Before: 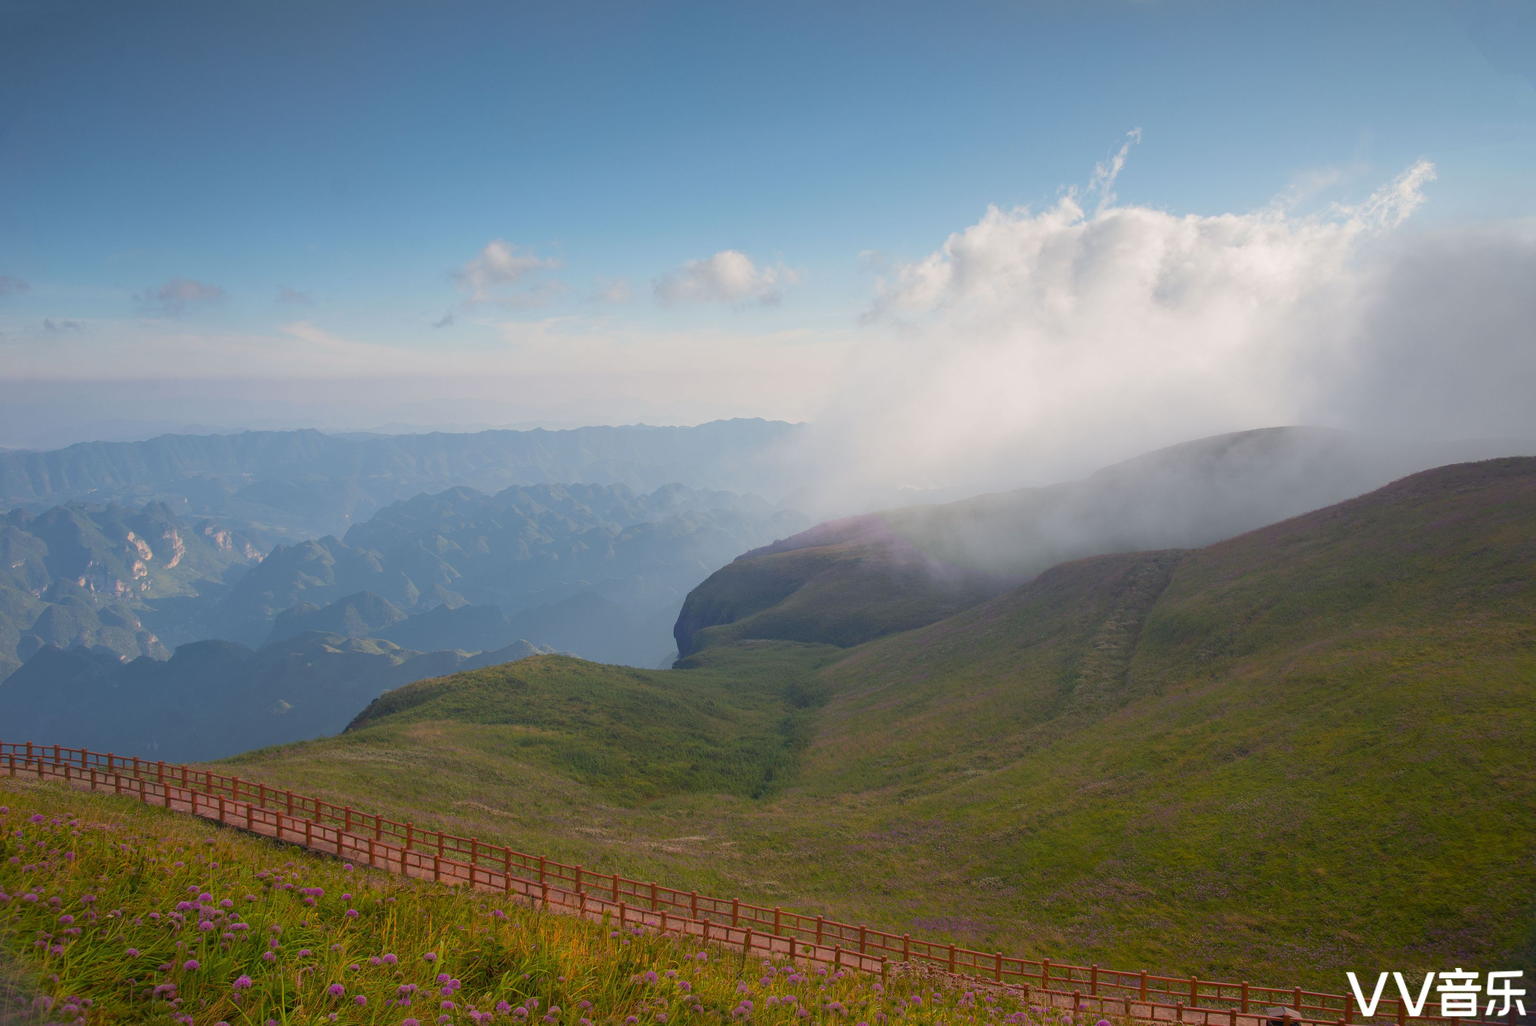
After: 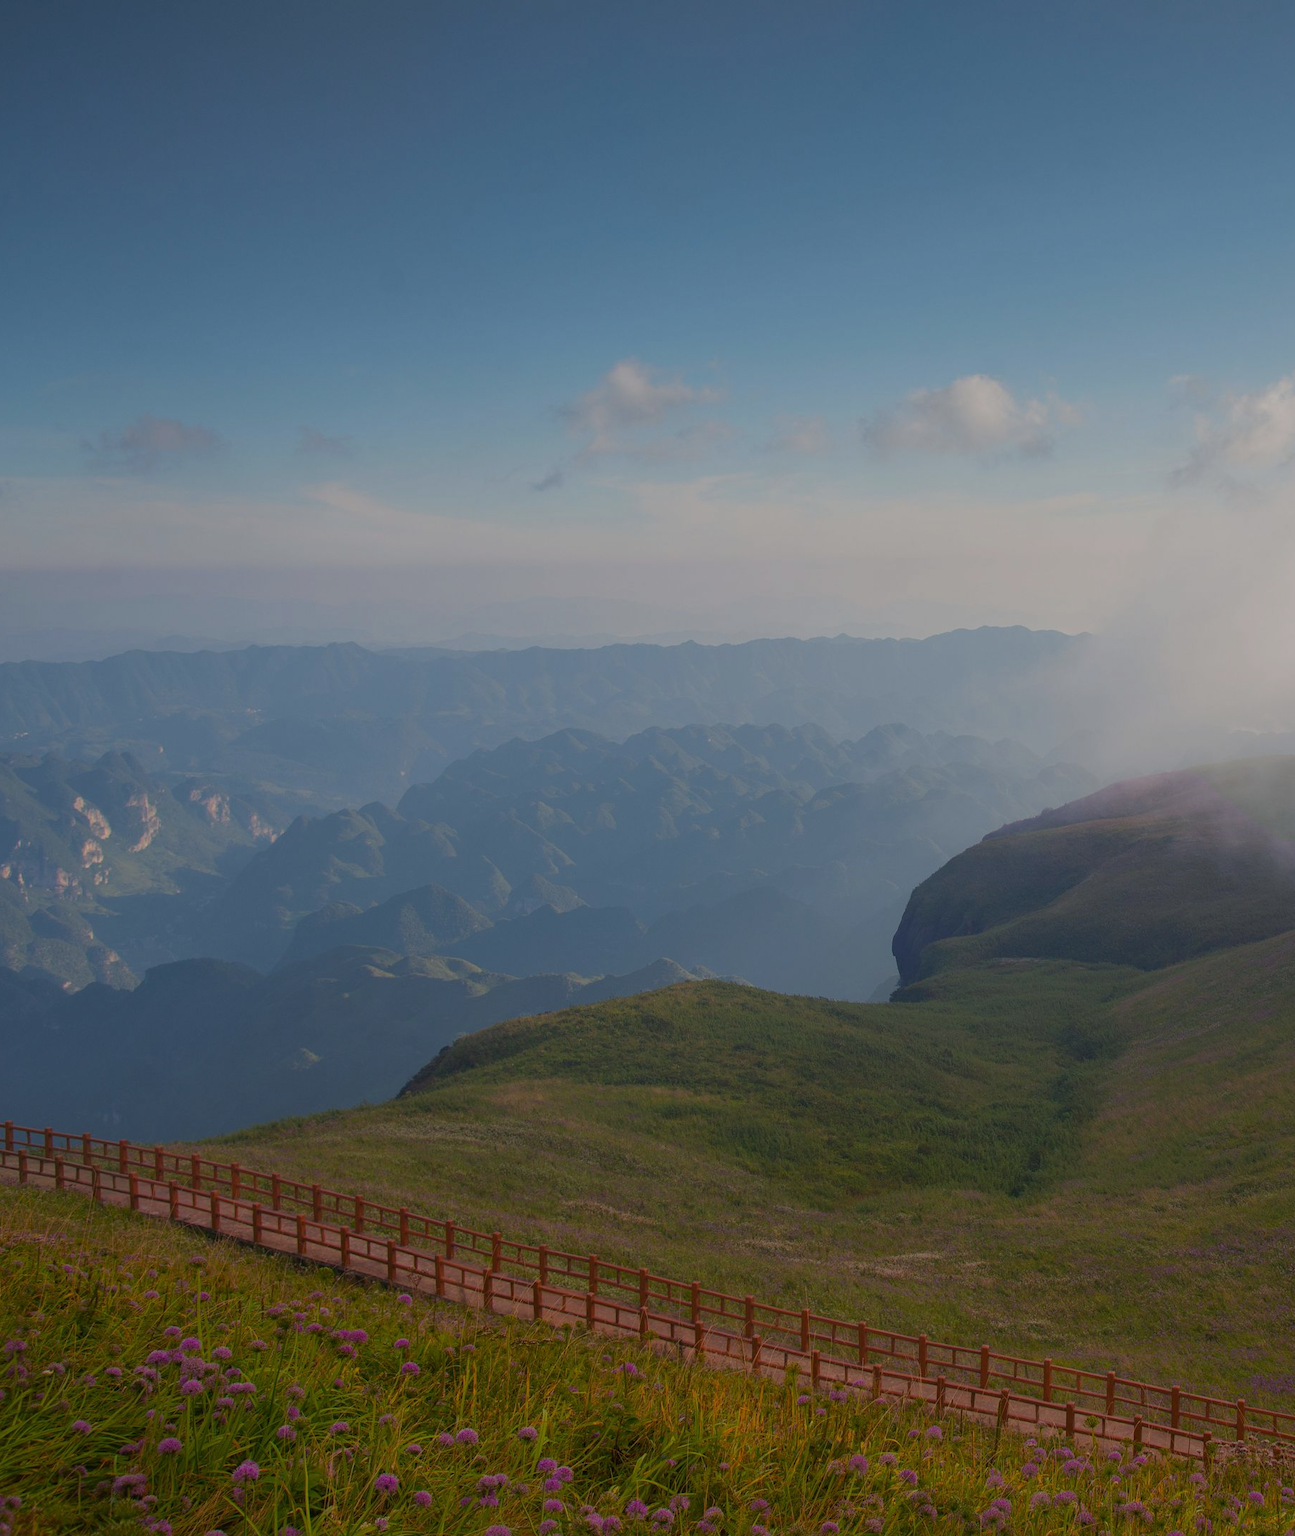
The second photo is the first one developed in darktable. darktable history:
exposure: black level correction 0, exposure -0.721 EV, compensate highlight preservation false
crop: left 5.114%, right 38.589%
